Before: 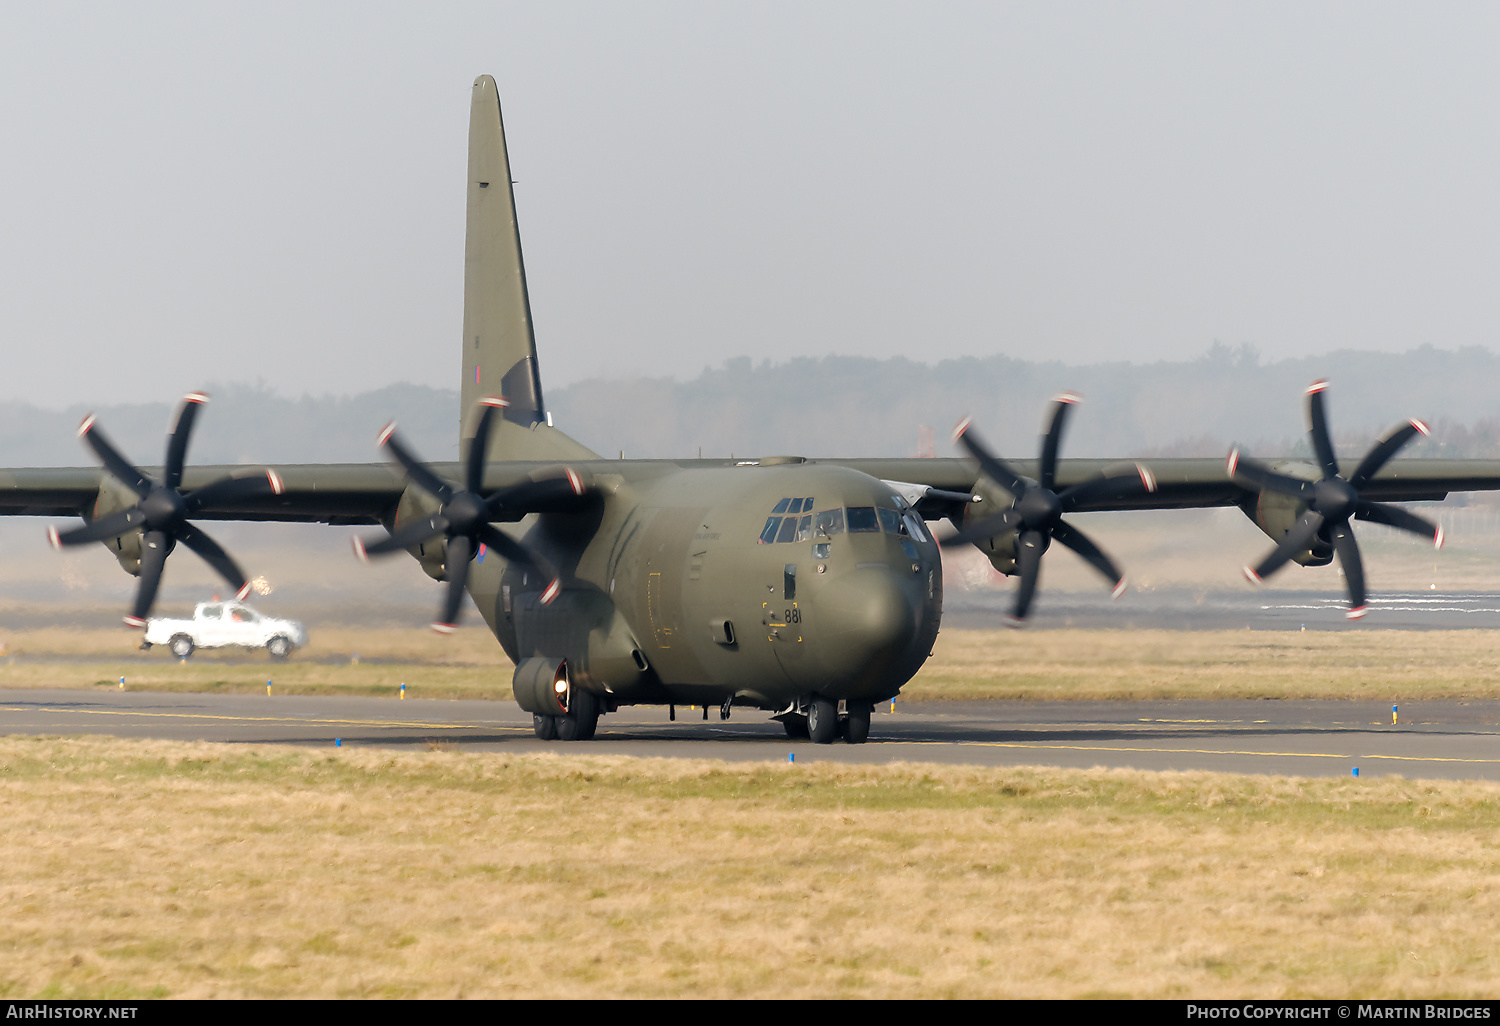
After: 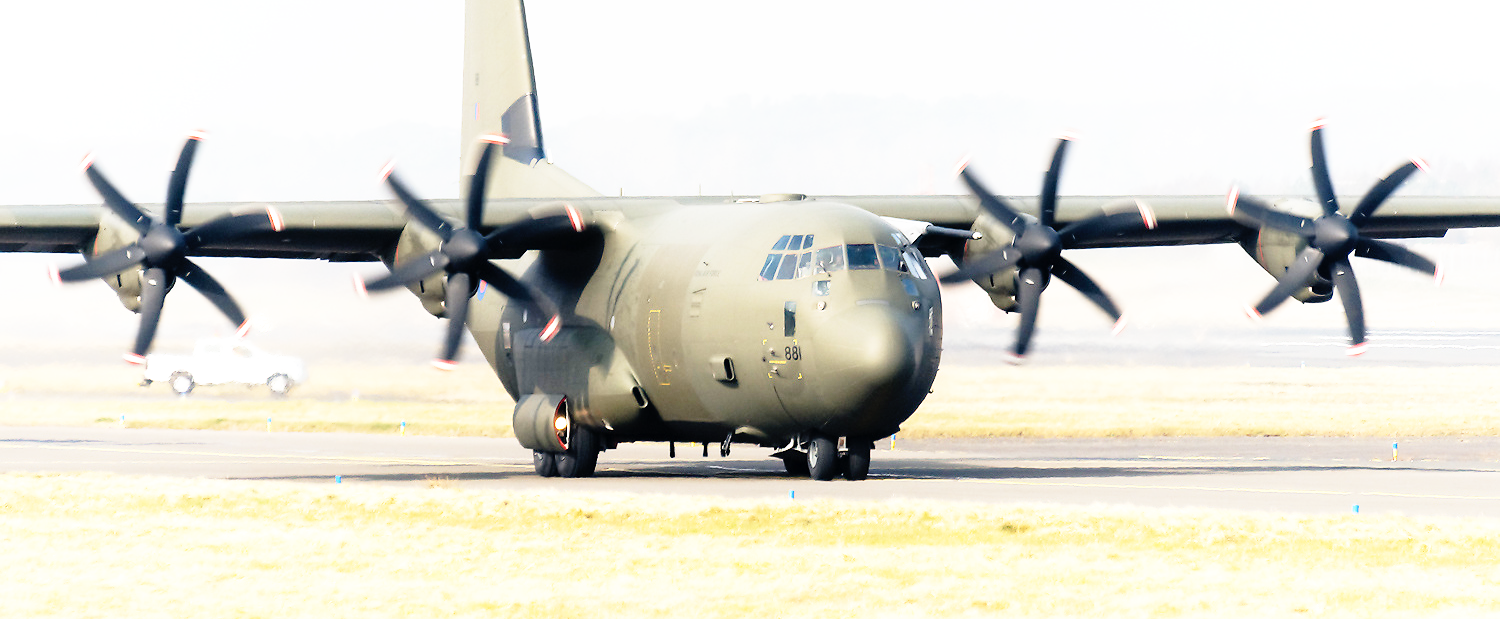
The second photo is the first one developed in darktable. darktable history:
tone equalizer: -8 EV -0.443 EV, -7 EV -0.394 EV, -6 EV -0.326 EV, -5 EV -0.208 EV, -3 EV 0.219 EV, -2 EV 0.345 EV, -1 EV 0.41 EV, +0 EV 0.441 EV
crop and rotate: top 25.644%, bottom 14.007%
exposure: exposure 0.248 EV, compensate highlight preservation false
base curve: curves: ch0 [(0, 0) (0.012, 0.01) (0.073, 0.168) (0.31, 0.711) (0.645, 0.957) (1, 1)], preserve colors none
